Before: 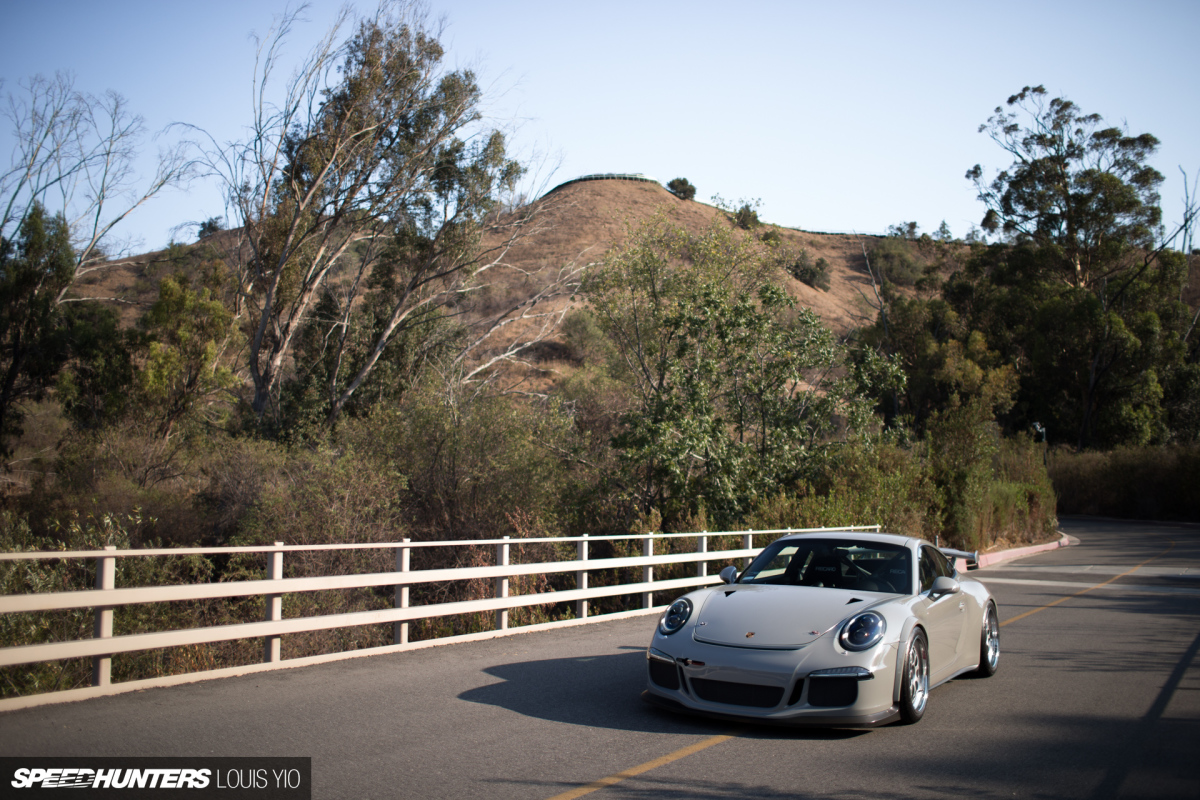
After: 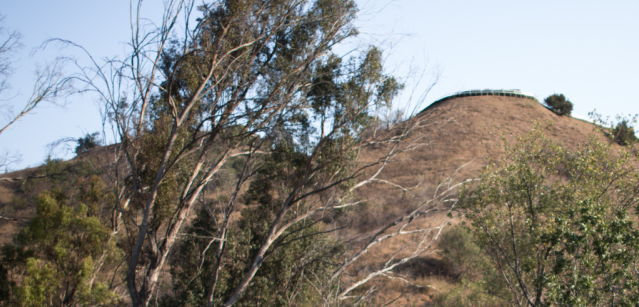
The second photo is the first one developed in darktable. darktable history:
crop: left 10.328%, top 10.583%, right 36.363%, bottom 51.015%
